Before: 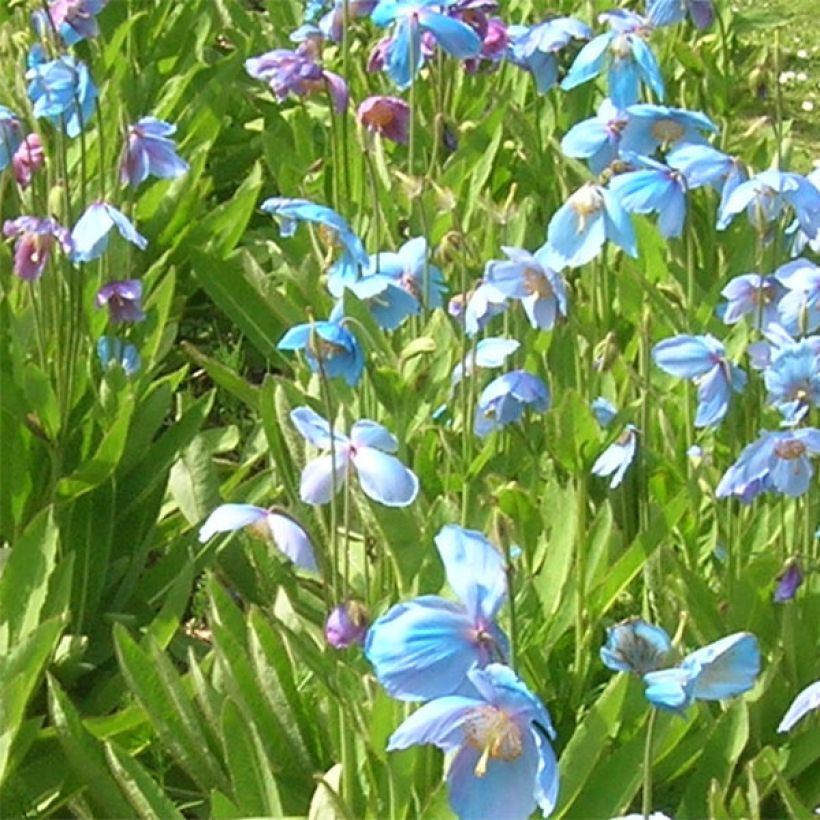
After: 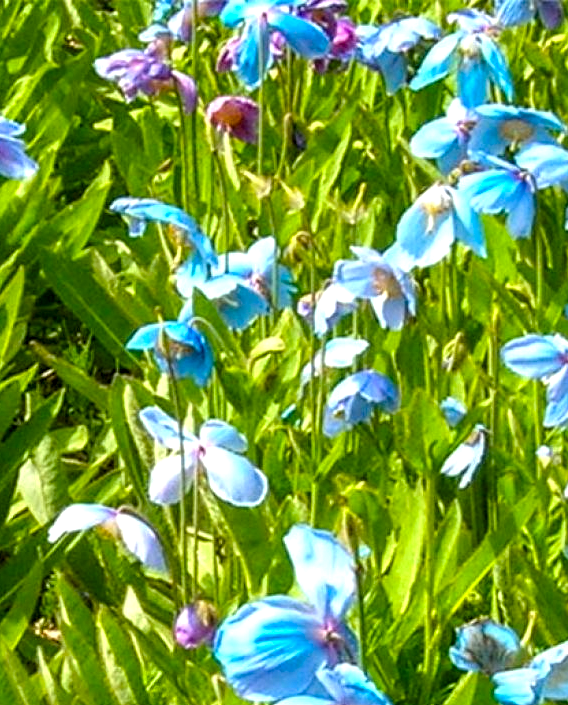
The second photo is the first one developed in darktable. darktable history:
local contrast: highlights 60%, shadows 60%, detail 160%
crop: left 18.479%, right 12.2%, bottom 13.971%
color balance rgb: linear chroma grading › global chroma 15%, perceptual saturation grading › global saturation 30%
